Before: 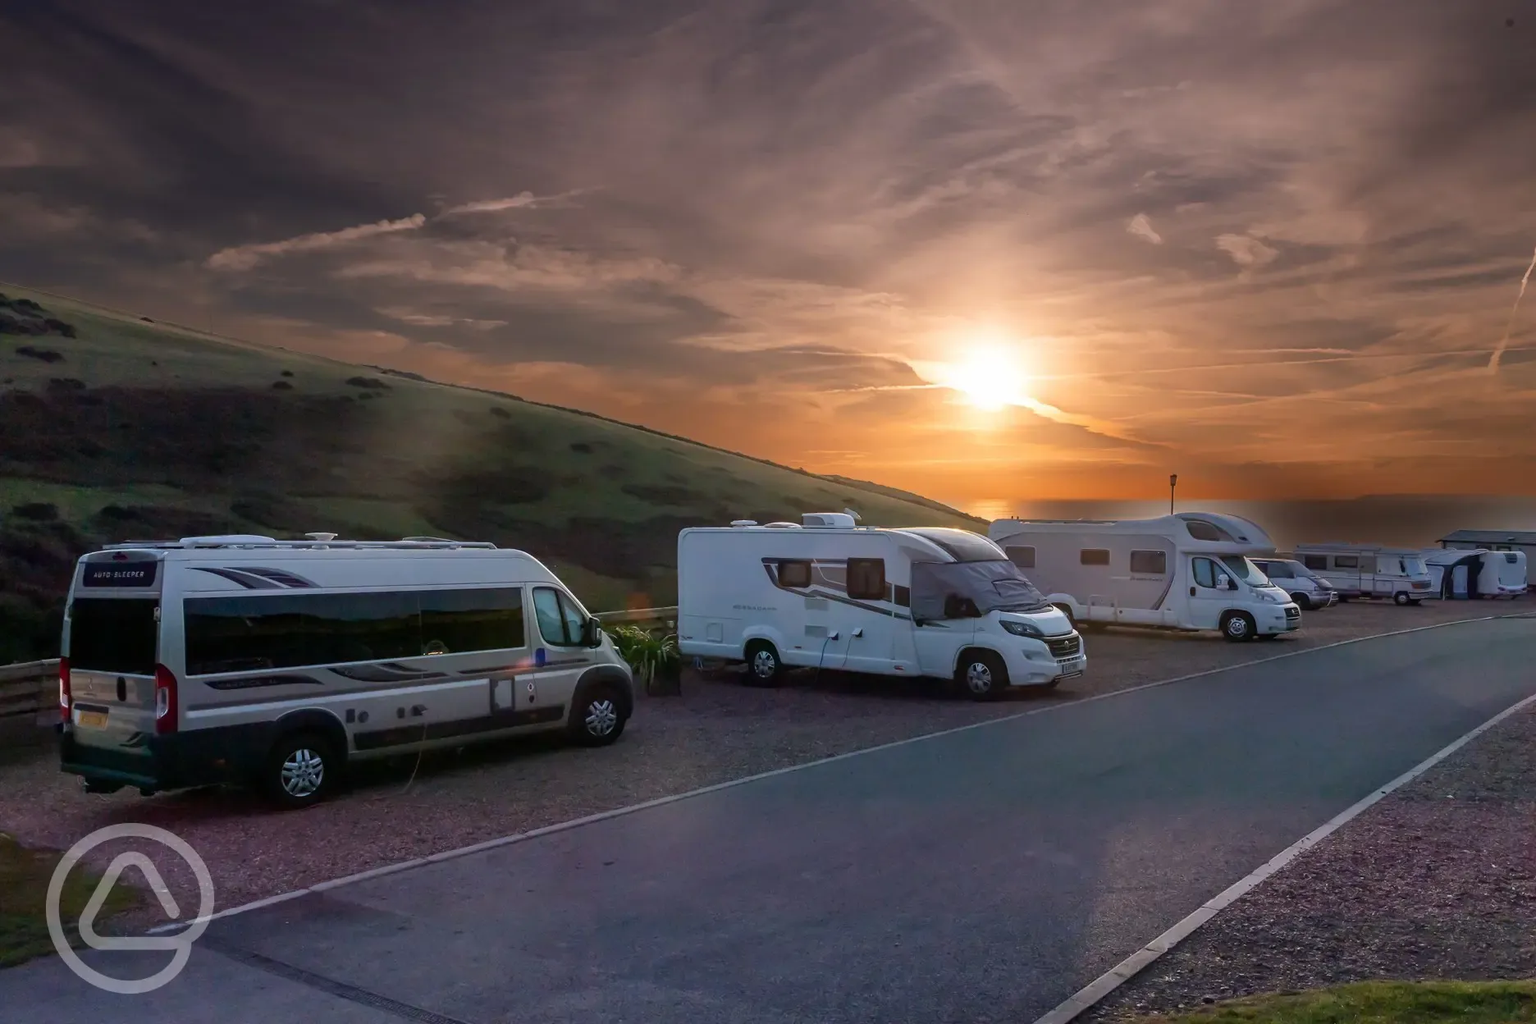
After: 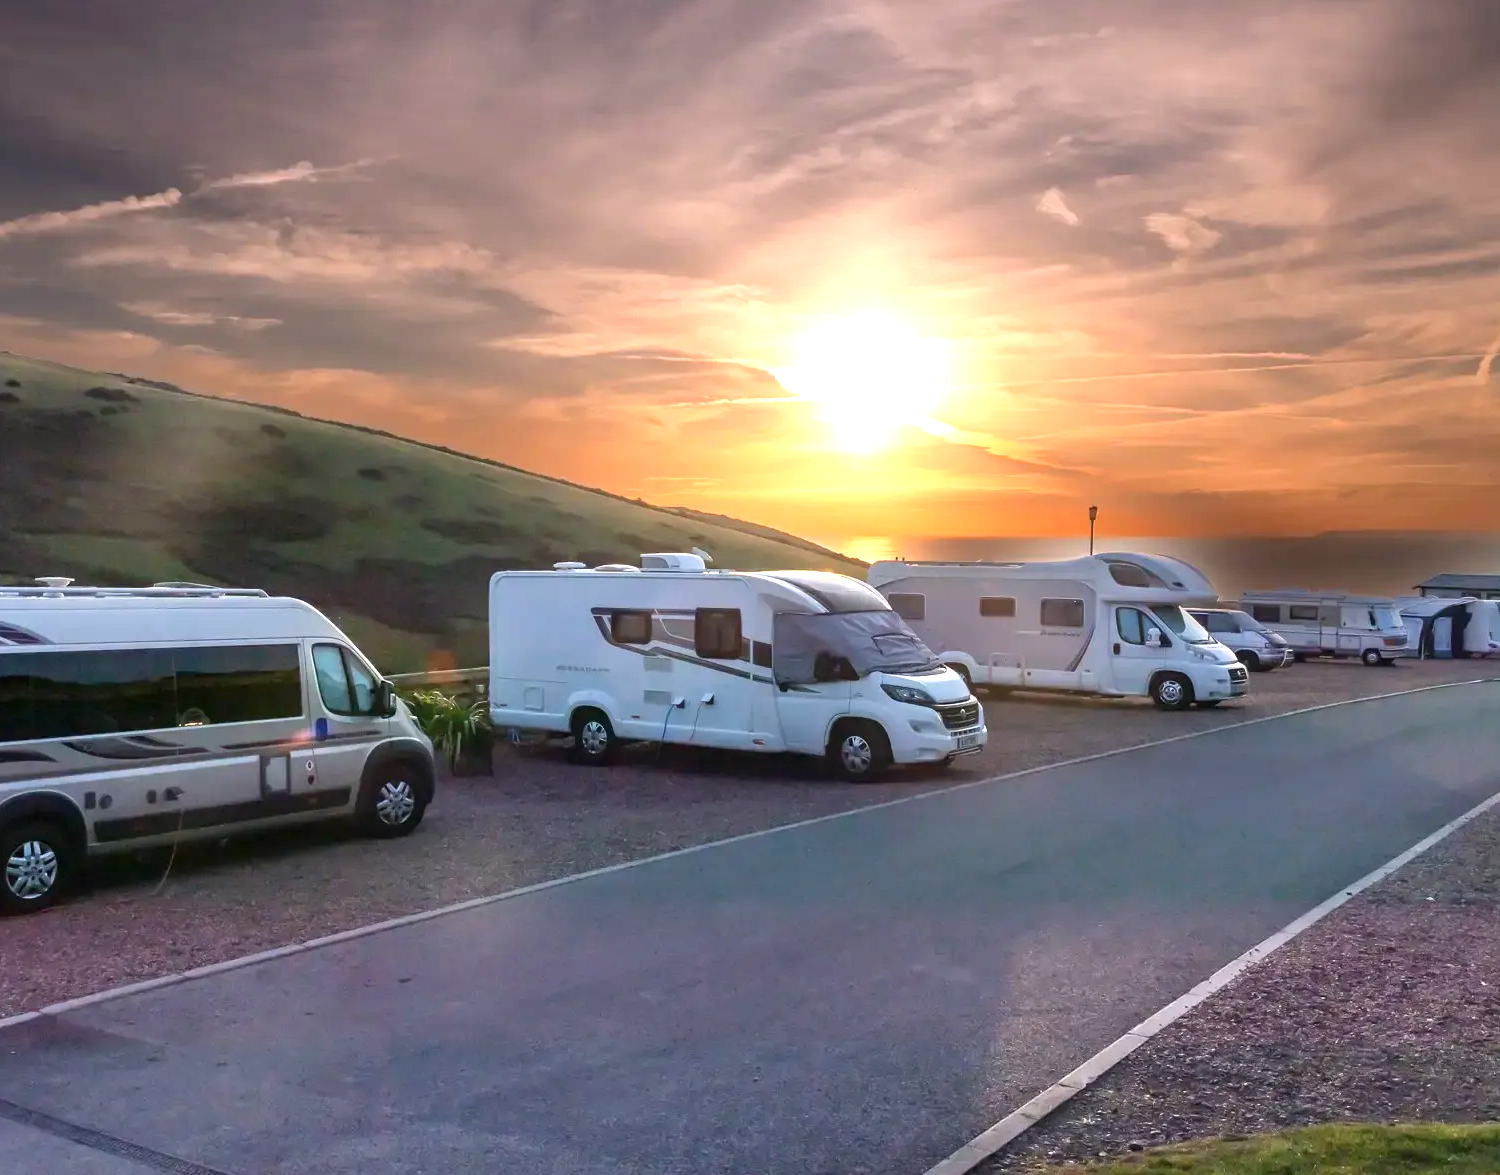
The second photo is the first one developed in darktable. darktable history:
exposure: black level correction 0, exposure 1.097 EV, compensate highlight preservation false
crop and rotate: left 18.029%, top 5.779%, right 1.834%
